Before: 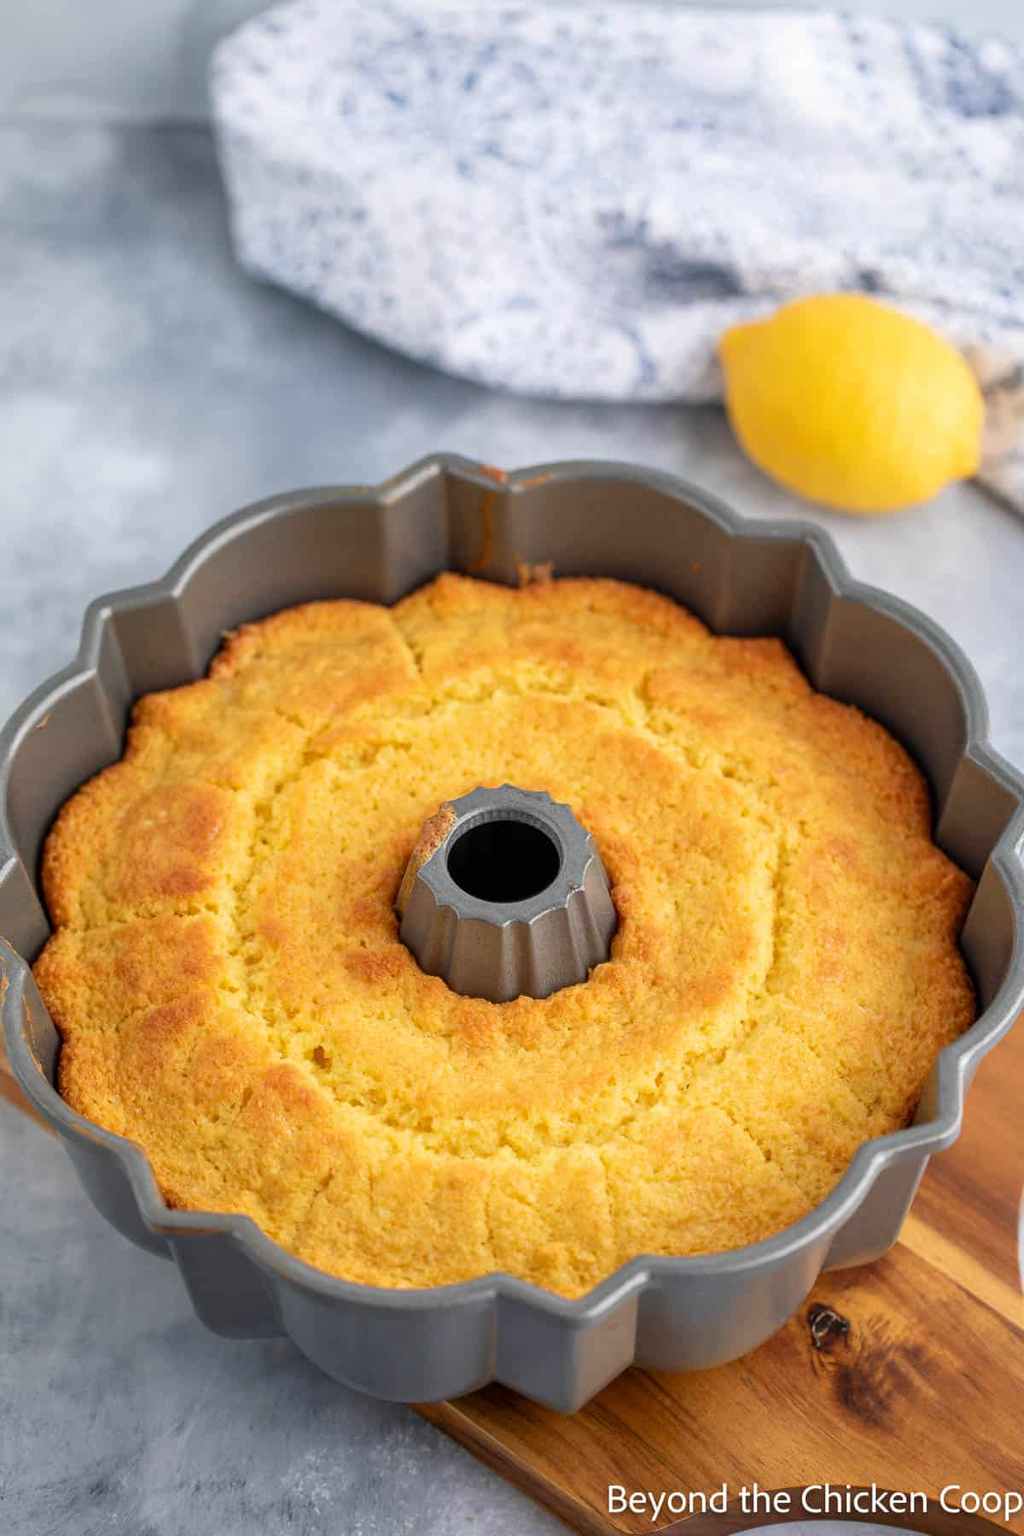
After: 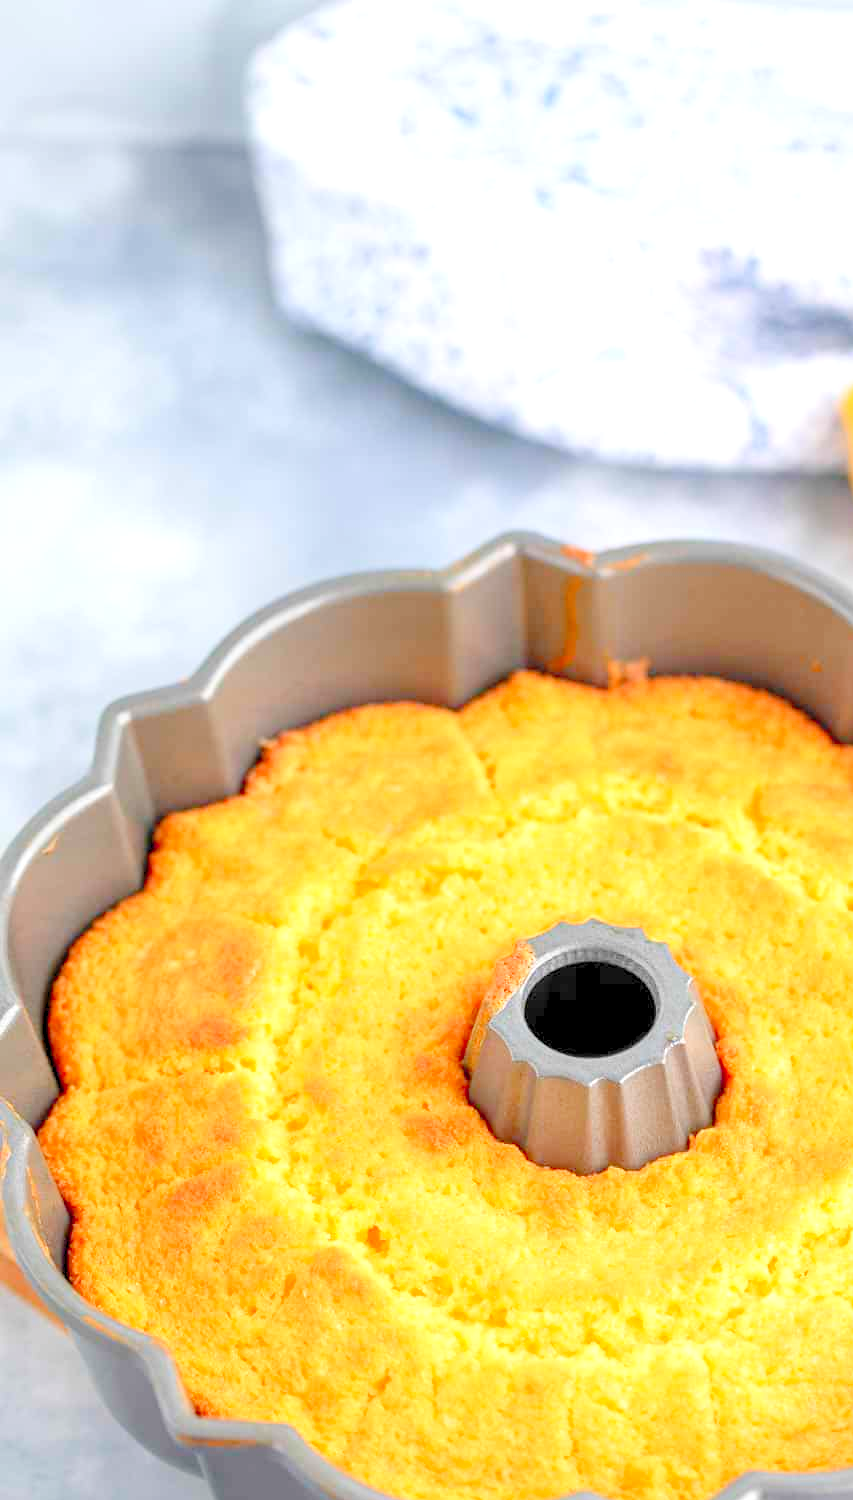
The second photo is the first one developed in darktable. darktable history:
levels: levels [0.008, 0.318, 0.836]
crop: right 28.885%, bottom 16.626%
